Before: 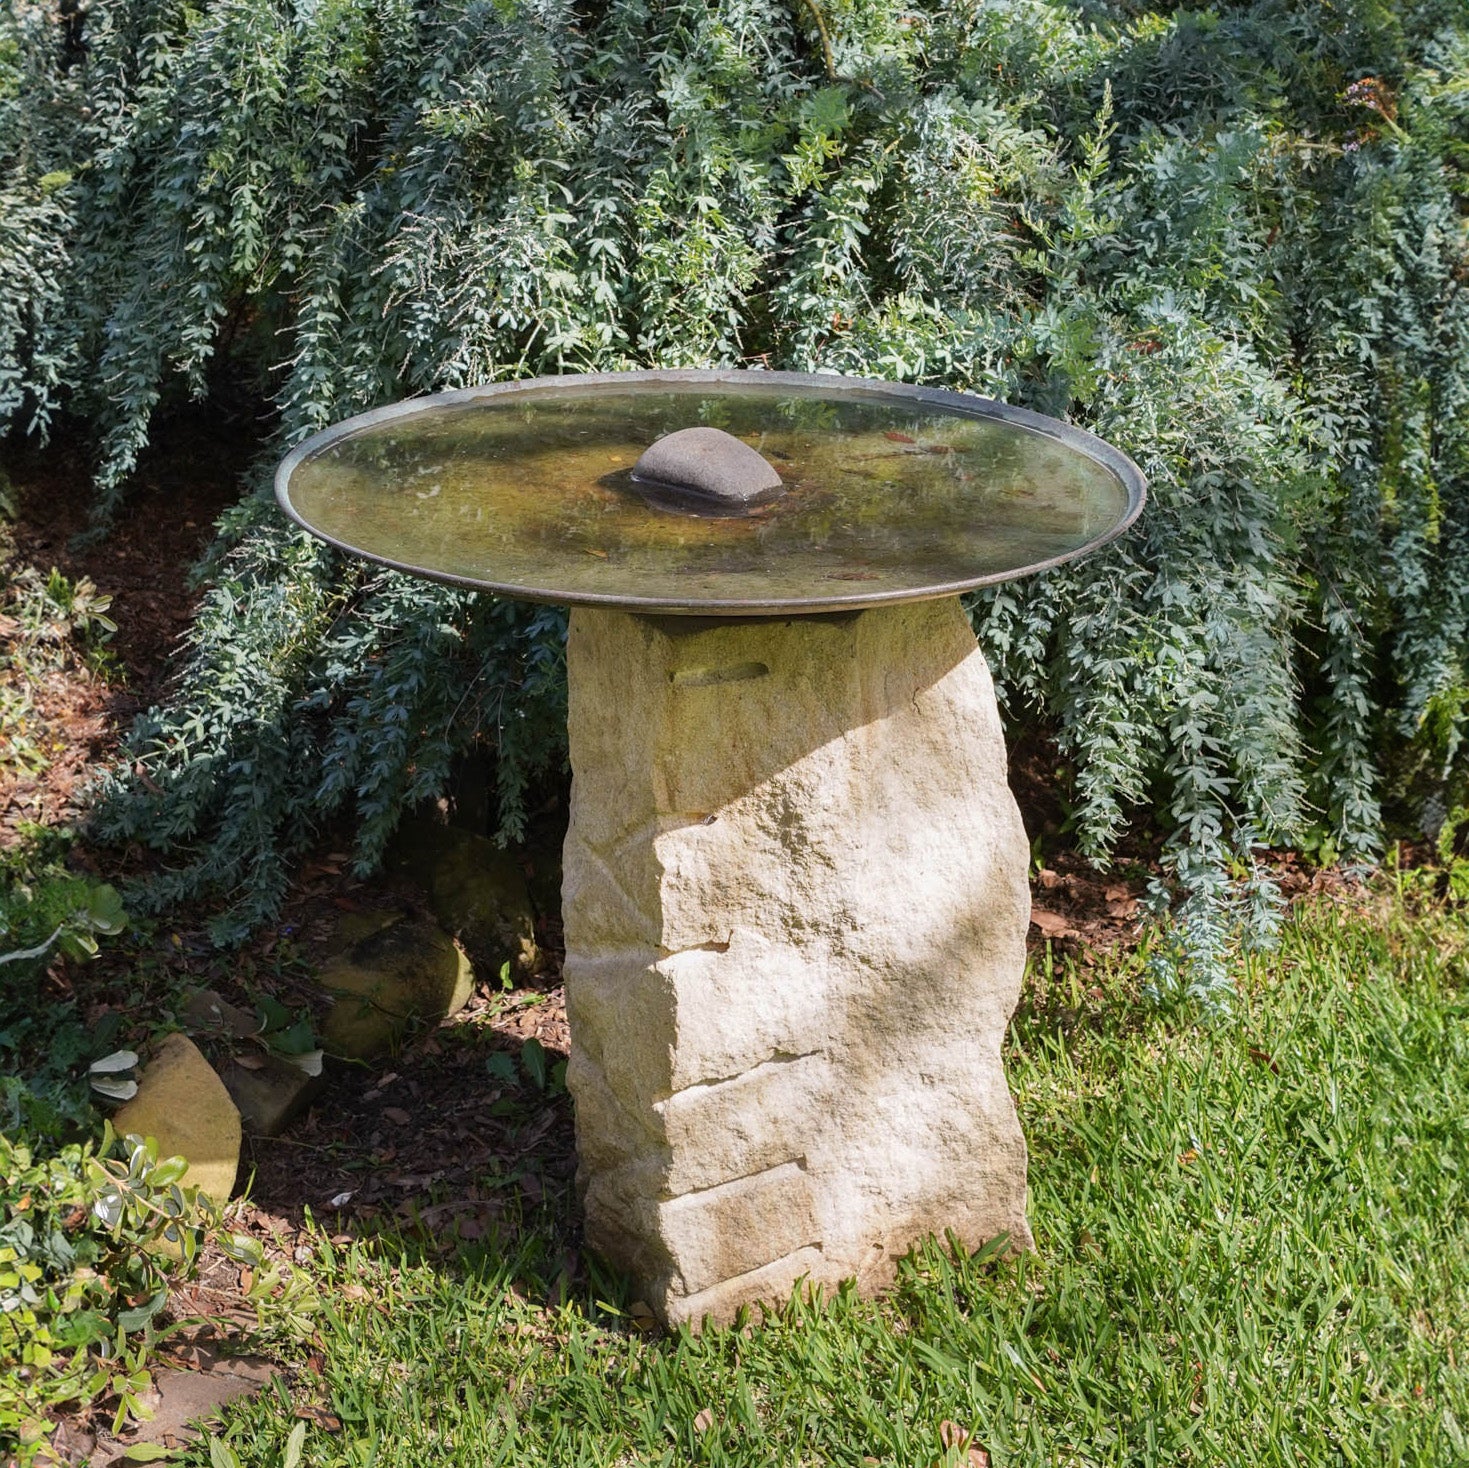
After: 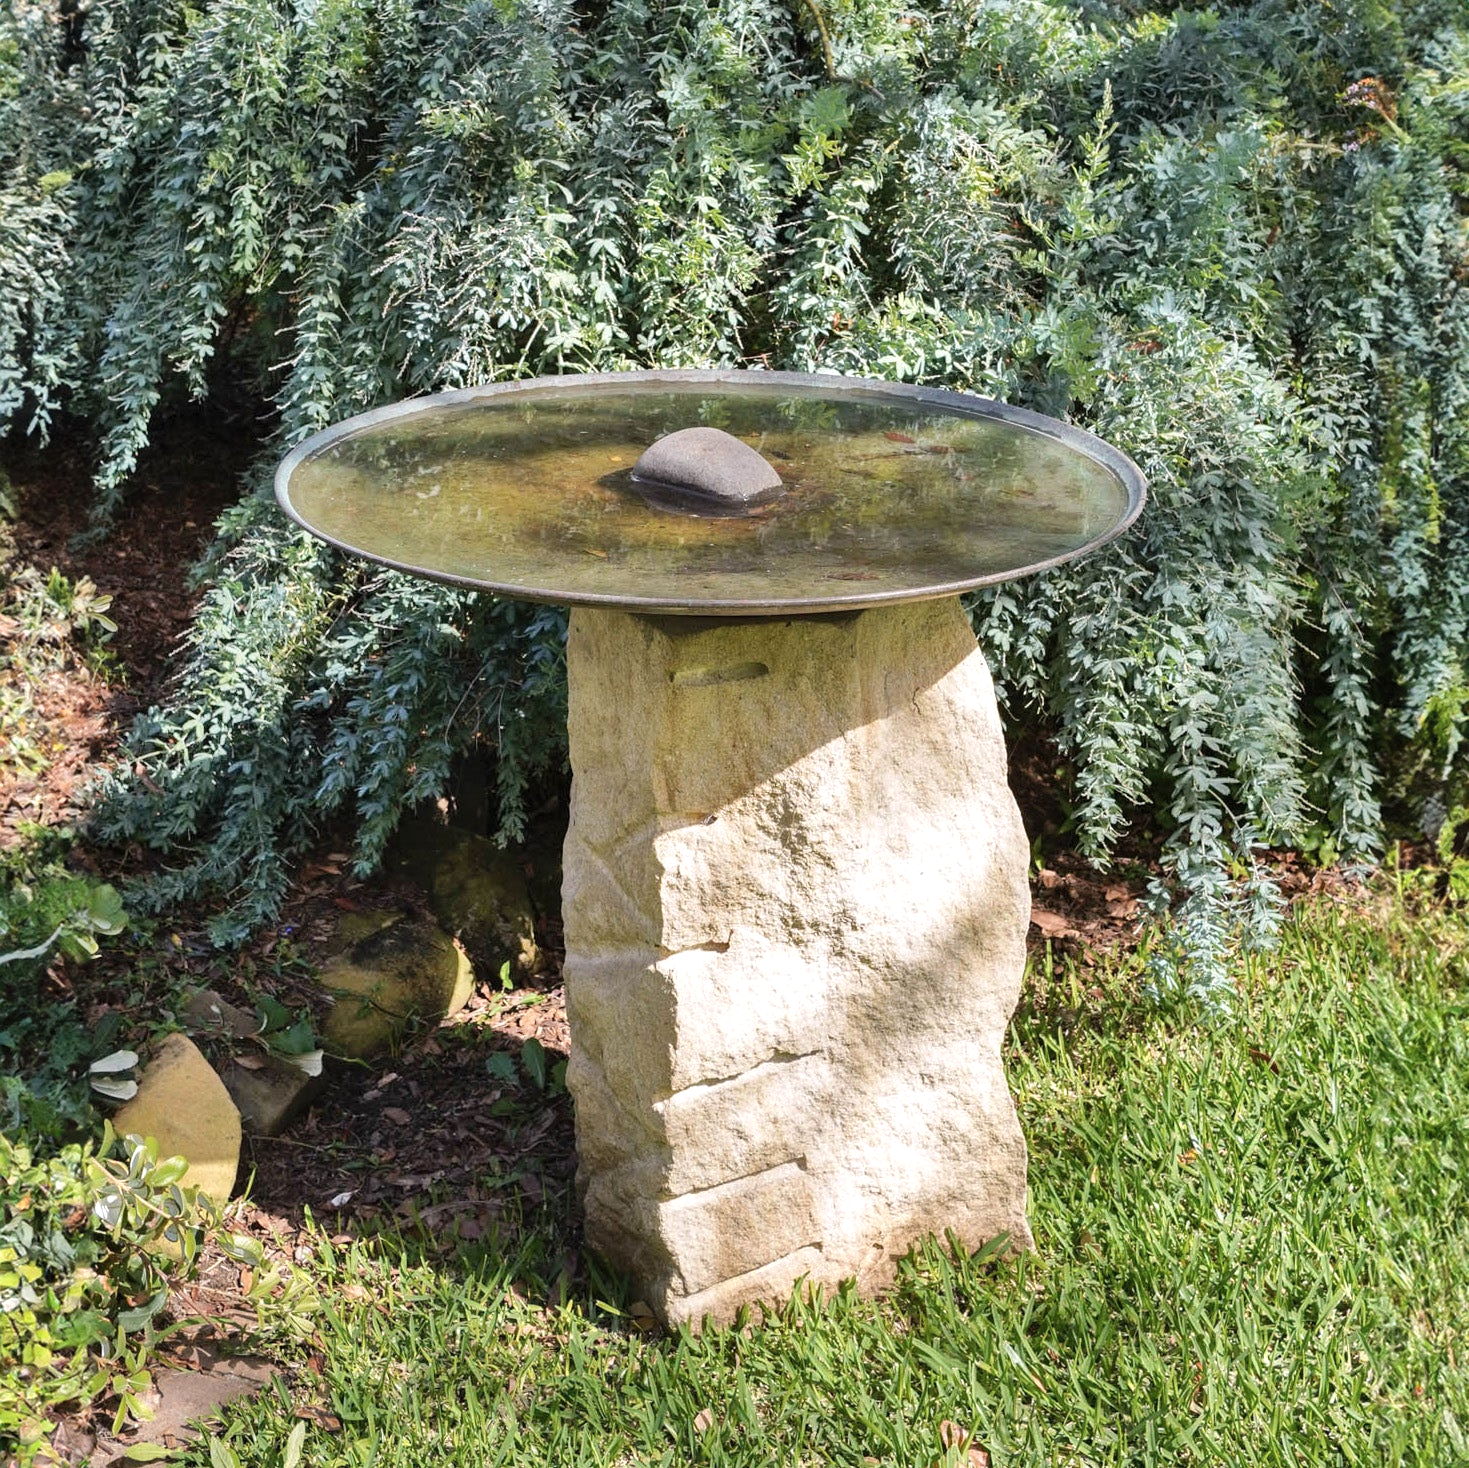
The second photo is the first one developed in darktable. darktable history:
shadows and highlights: radius 112.64, shadows 51.28, white point adjustment 9.14, highlights -6.14, soften with gaussian
exposure: exposure -0.004 EV, compensate highlight preservation false
